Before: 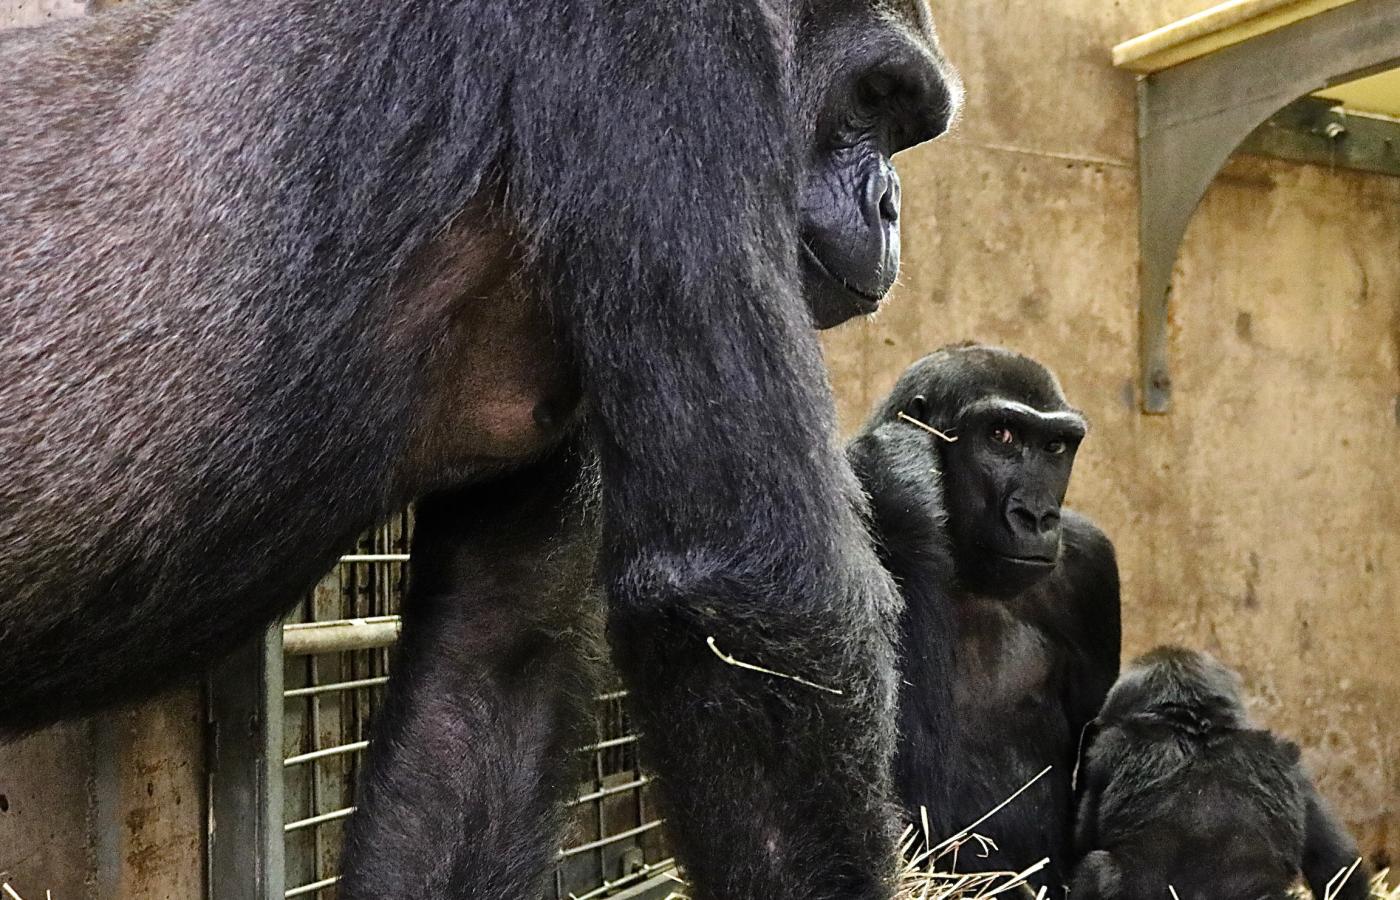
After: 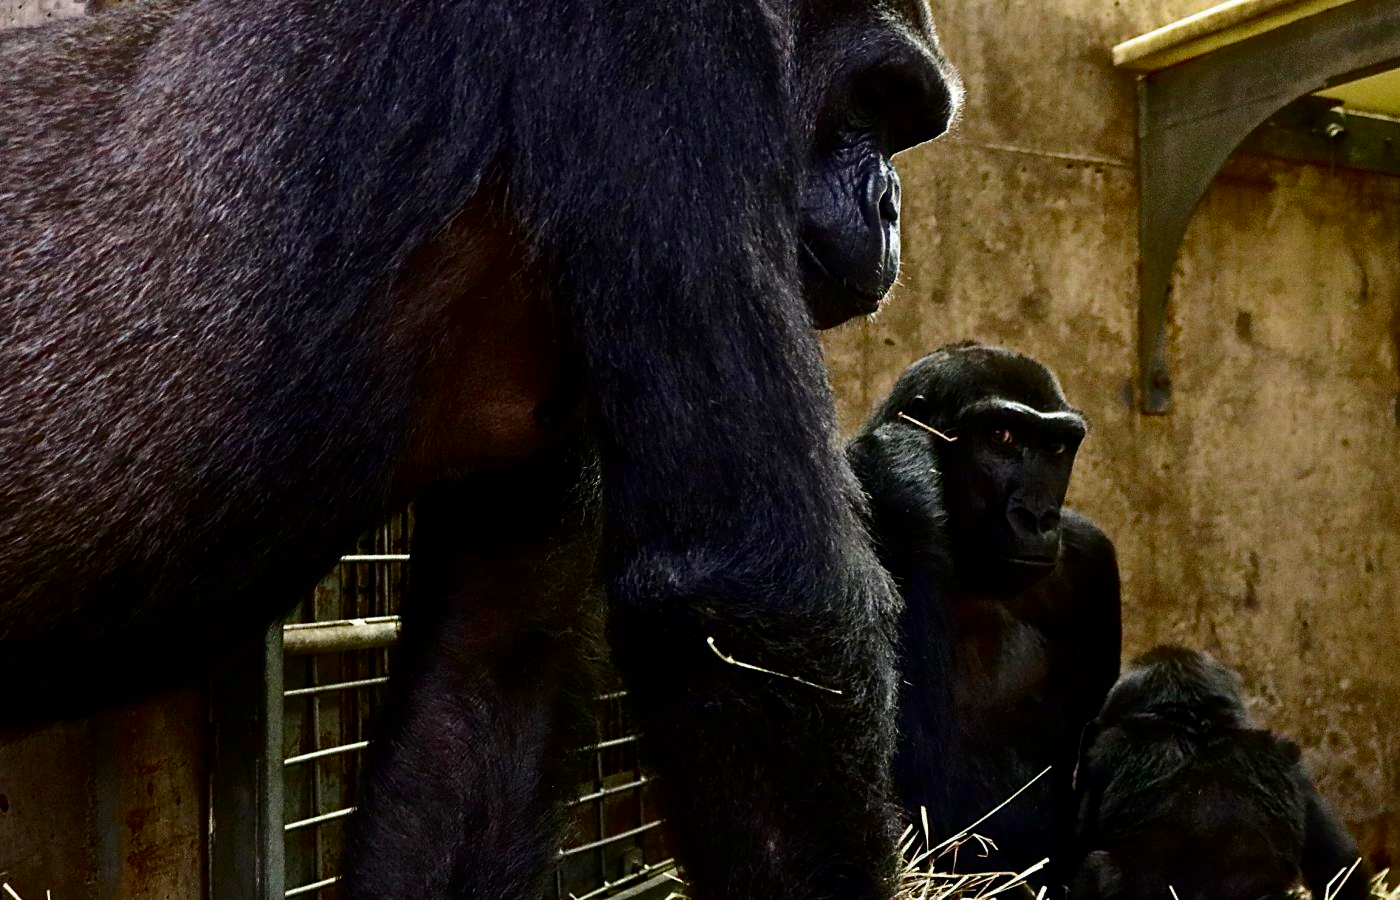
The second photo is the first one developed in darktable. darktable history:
contrast brightness saturation: contrast 0.085, brightness -0.575, saturation 0.172
